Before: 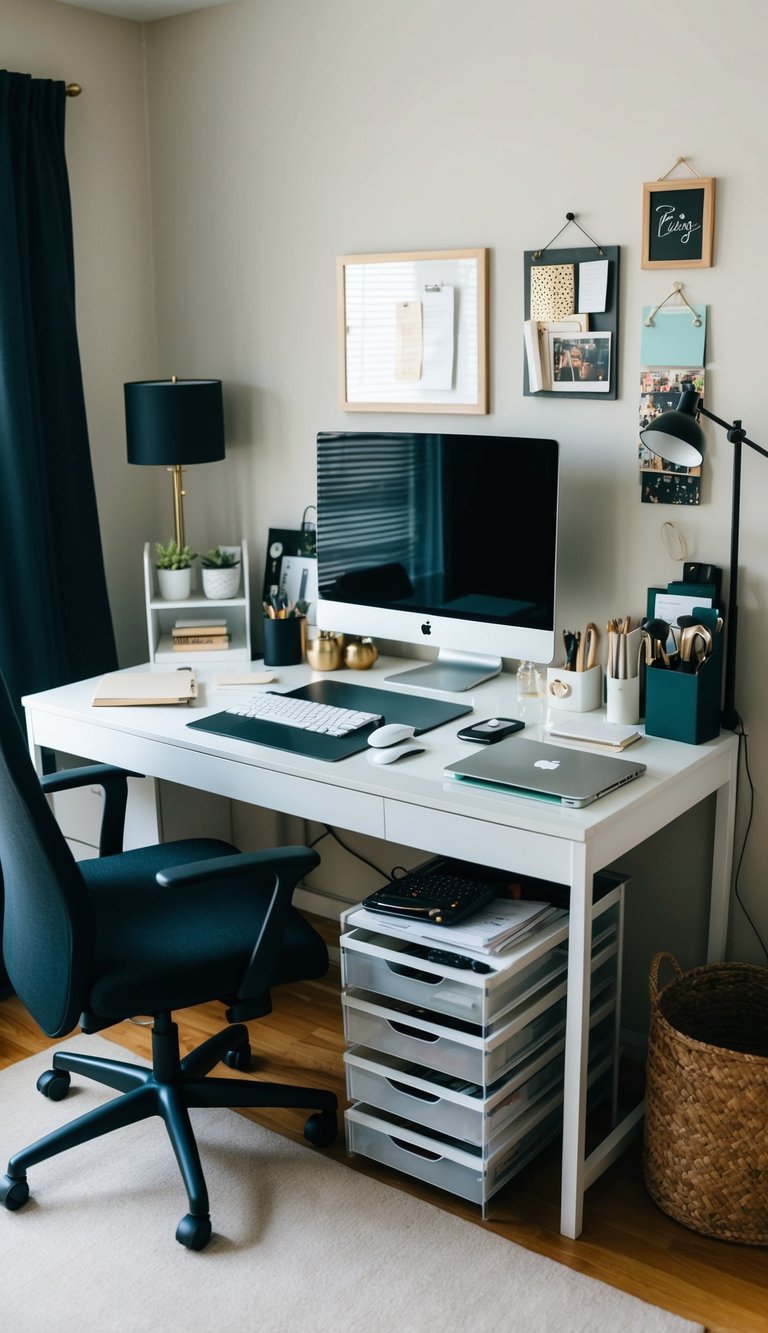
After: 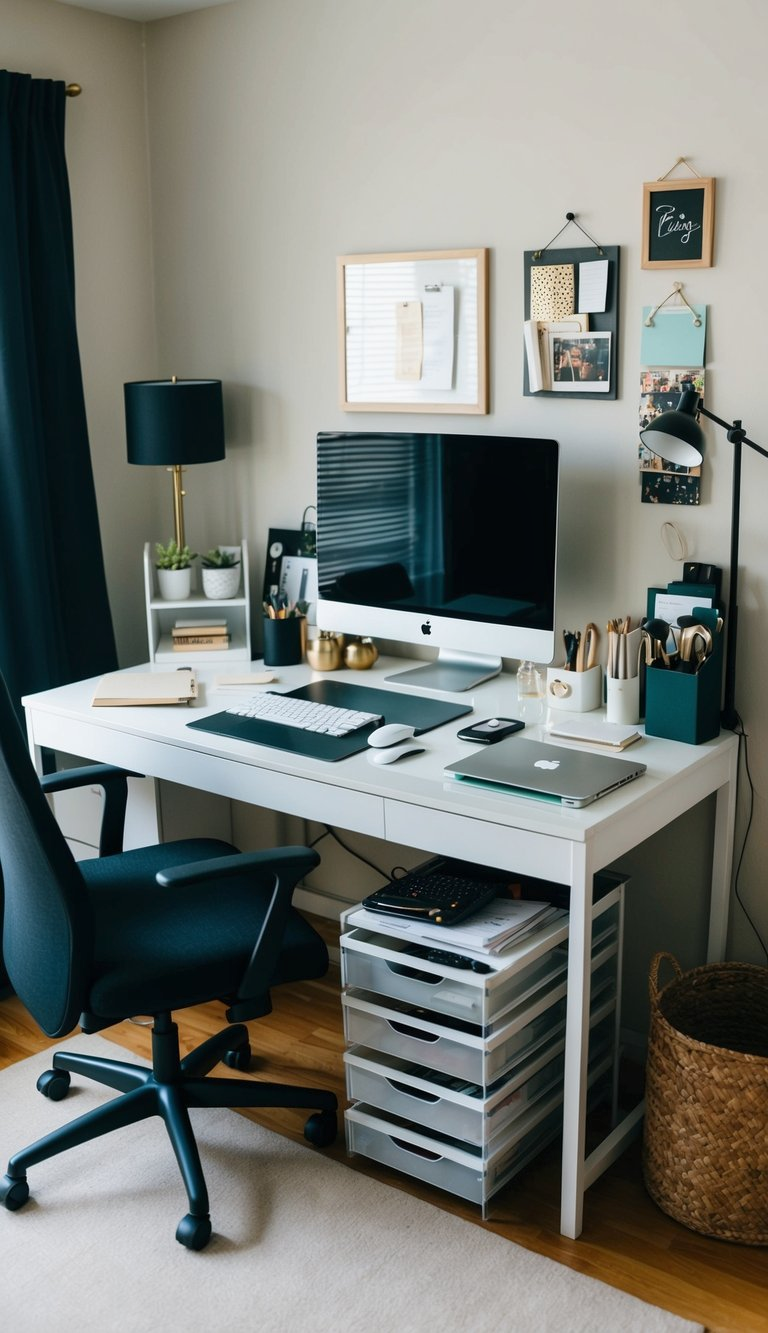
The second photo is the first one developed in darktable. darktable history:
tone equalizer: -7 EV 0.219 EV, -6 EV 0.123 EV, -5 EV 0.077 EV, -4 EV 0.068 EV, -2 EV -0.017 EV, -1 EV -0.066 EV, +0 EV -0.068 EV
